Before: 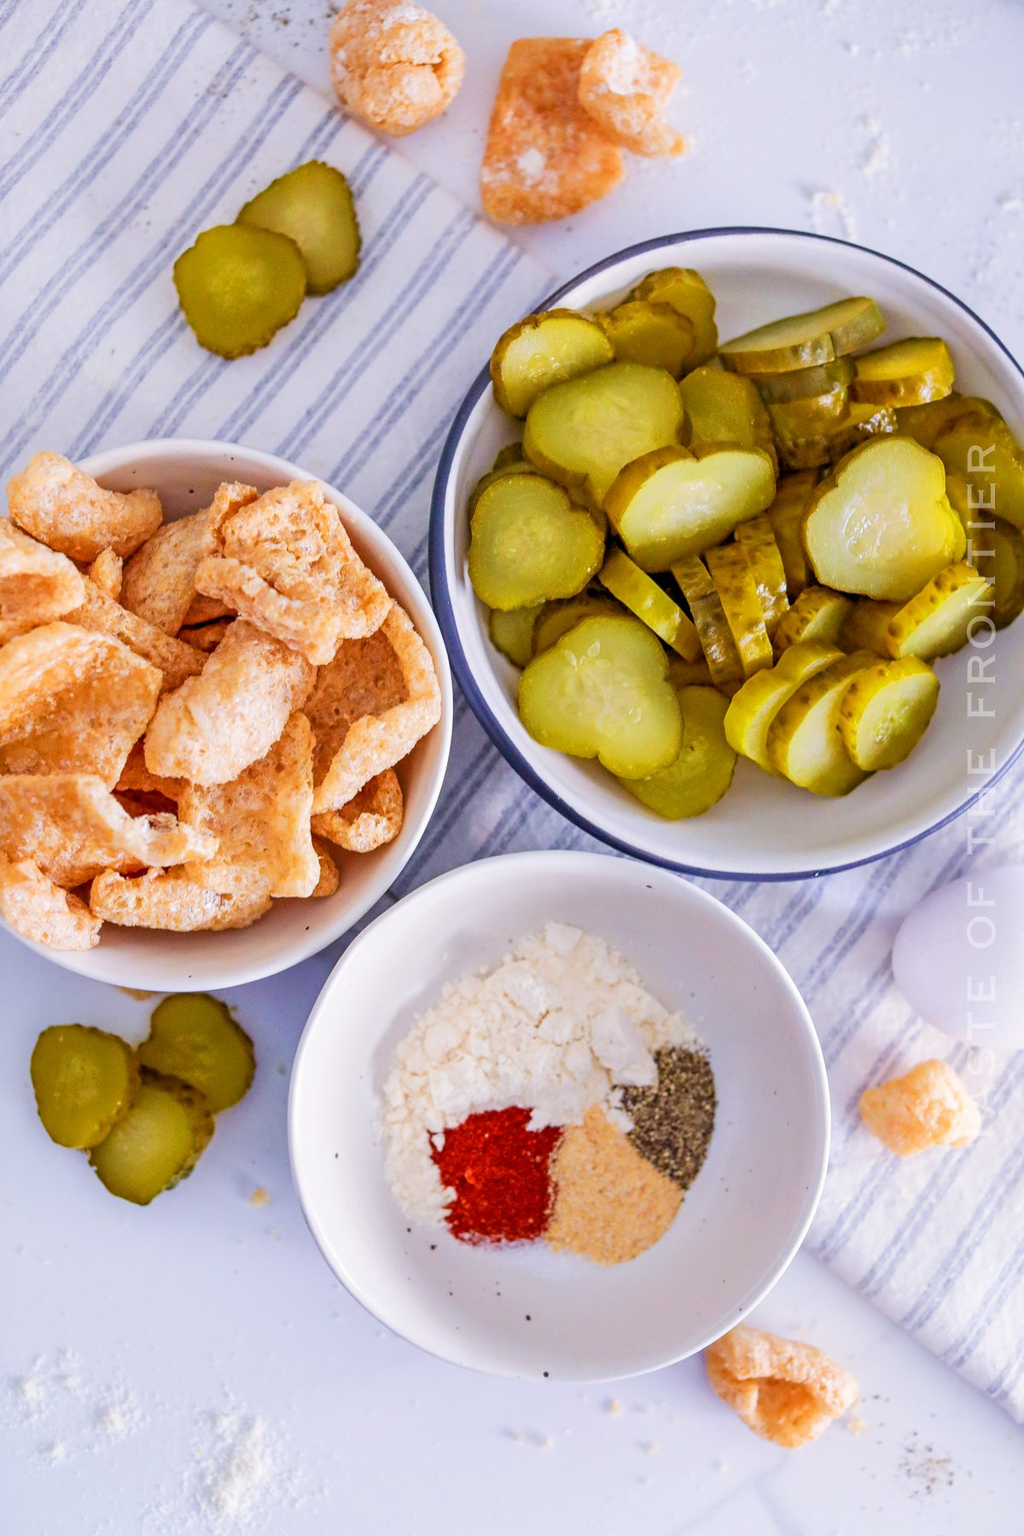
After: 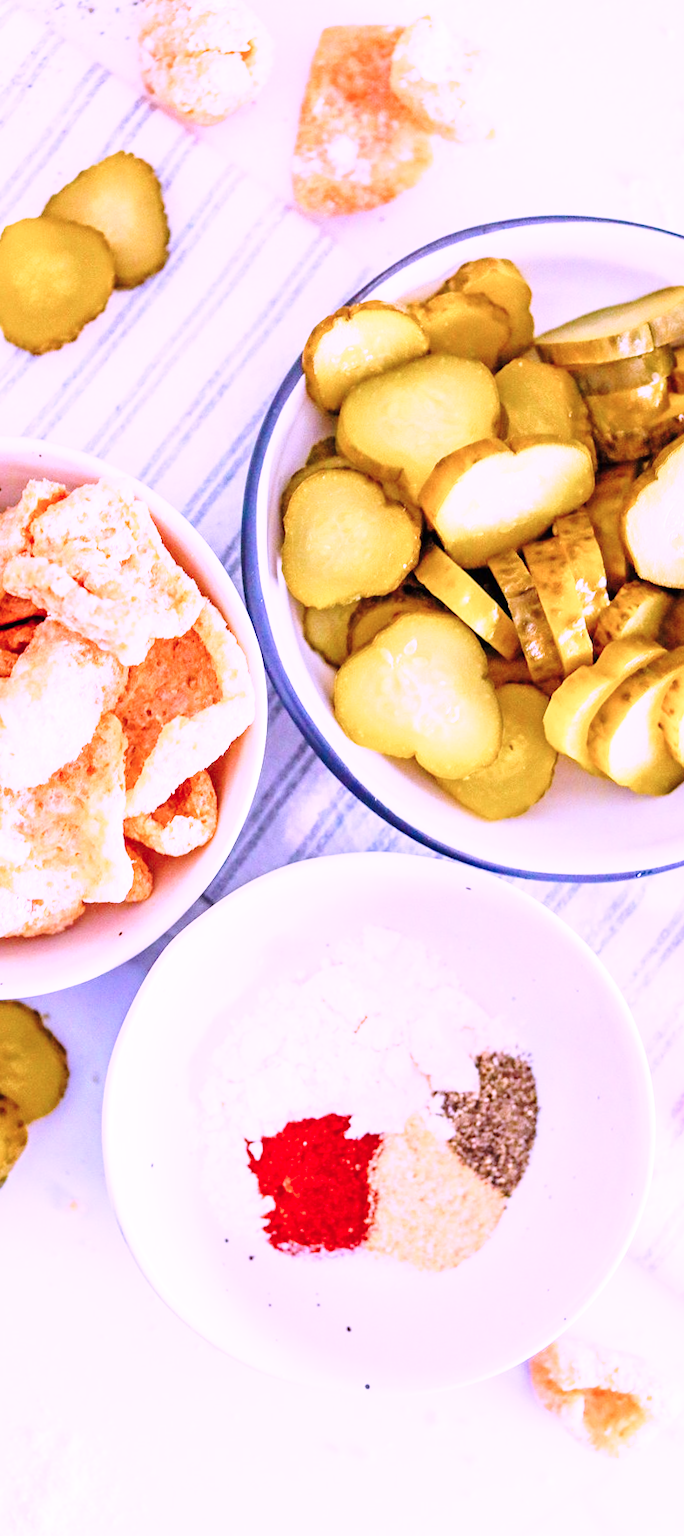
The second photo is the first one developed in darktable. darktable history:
base curve: curves: ch0 [(0, 0) (0.028, 0.03) (0.121, 0.232) (0.46, 0.748) (0.859, 0.968) (1, 1)], preserve colors none
exposure: black level correction 0, exposure 0.5 EV, compensate exposure bias true, compensate highlight preservation false
rotate and perspective: rotation -0.45°, automatic cropping original format, crop left 0.008, crop right 0.992, crop top 0.012, crop bottom 0.988
color correction: highlights a* 15.03, highlights b* -25.07
crop and rotate: left 18.442%, right 15.508%
